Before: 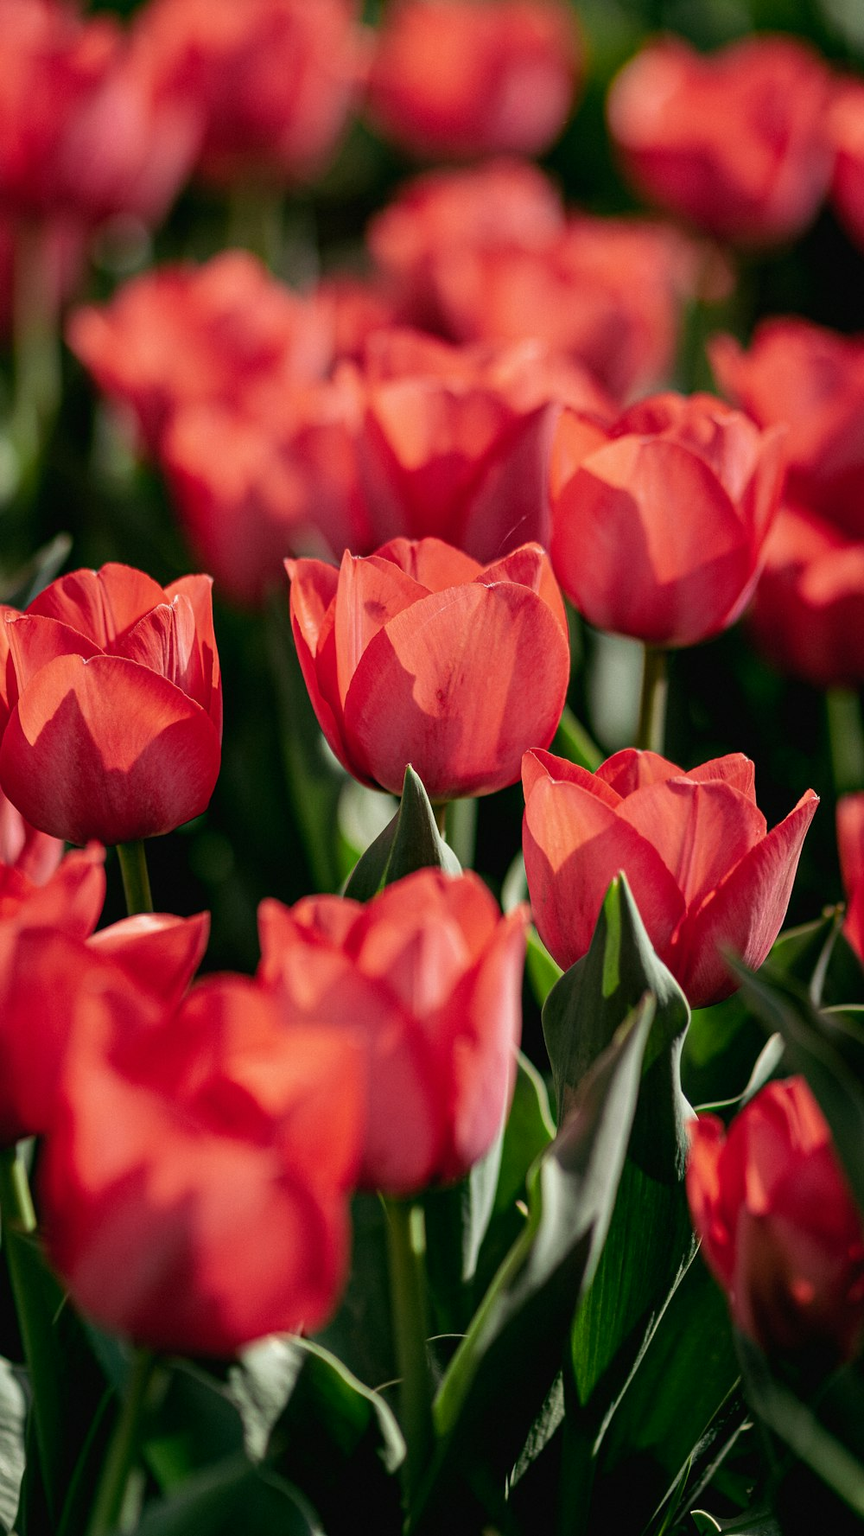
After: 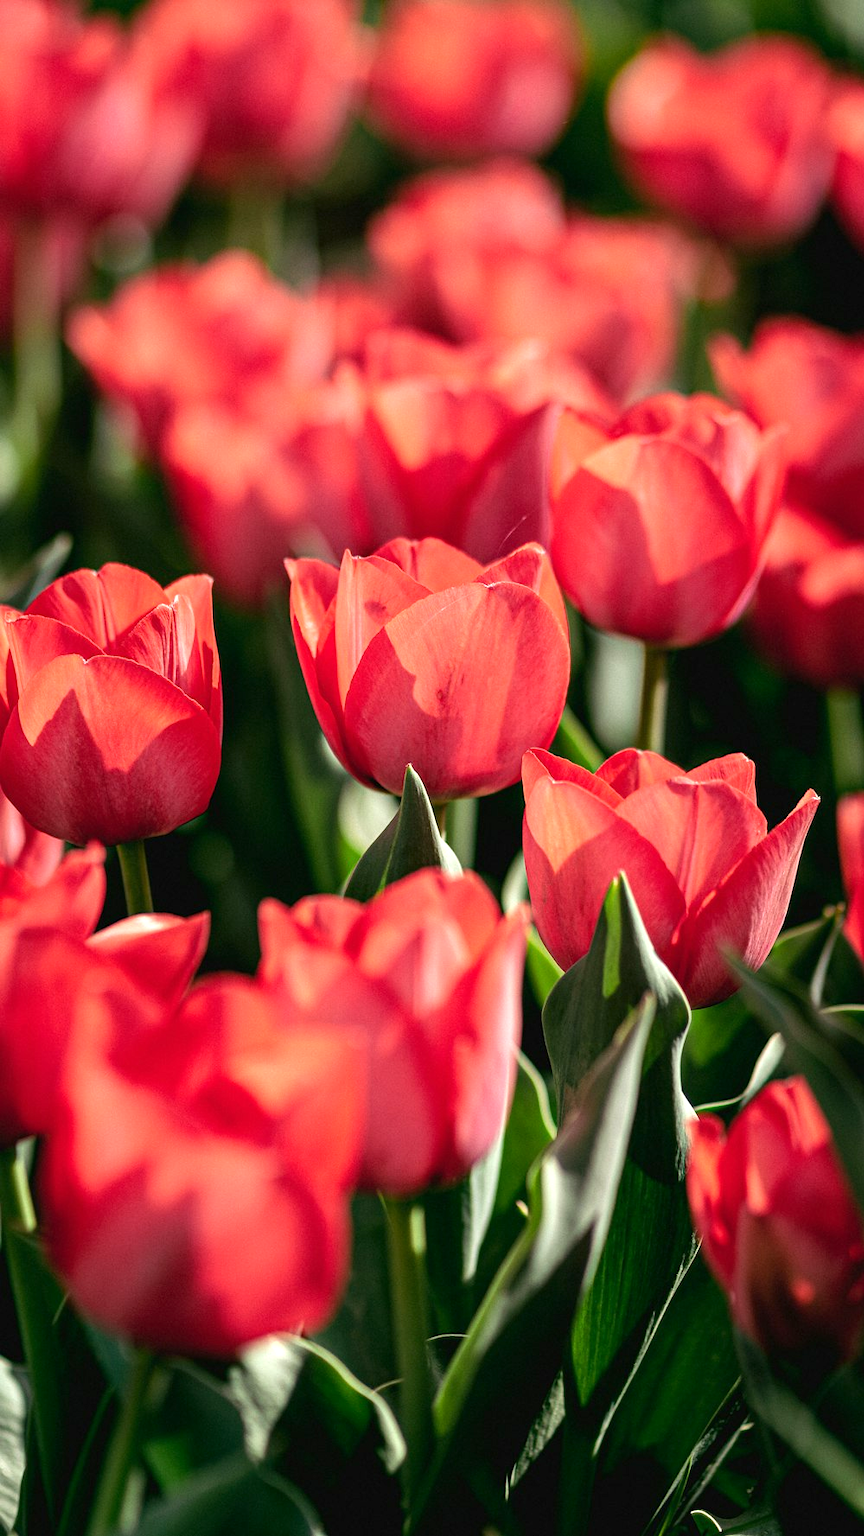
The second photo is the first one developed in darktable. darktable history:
exposure: exposure 0.667 EV, compensate exposure bias true, compensate highlight preservation false
